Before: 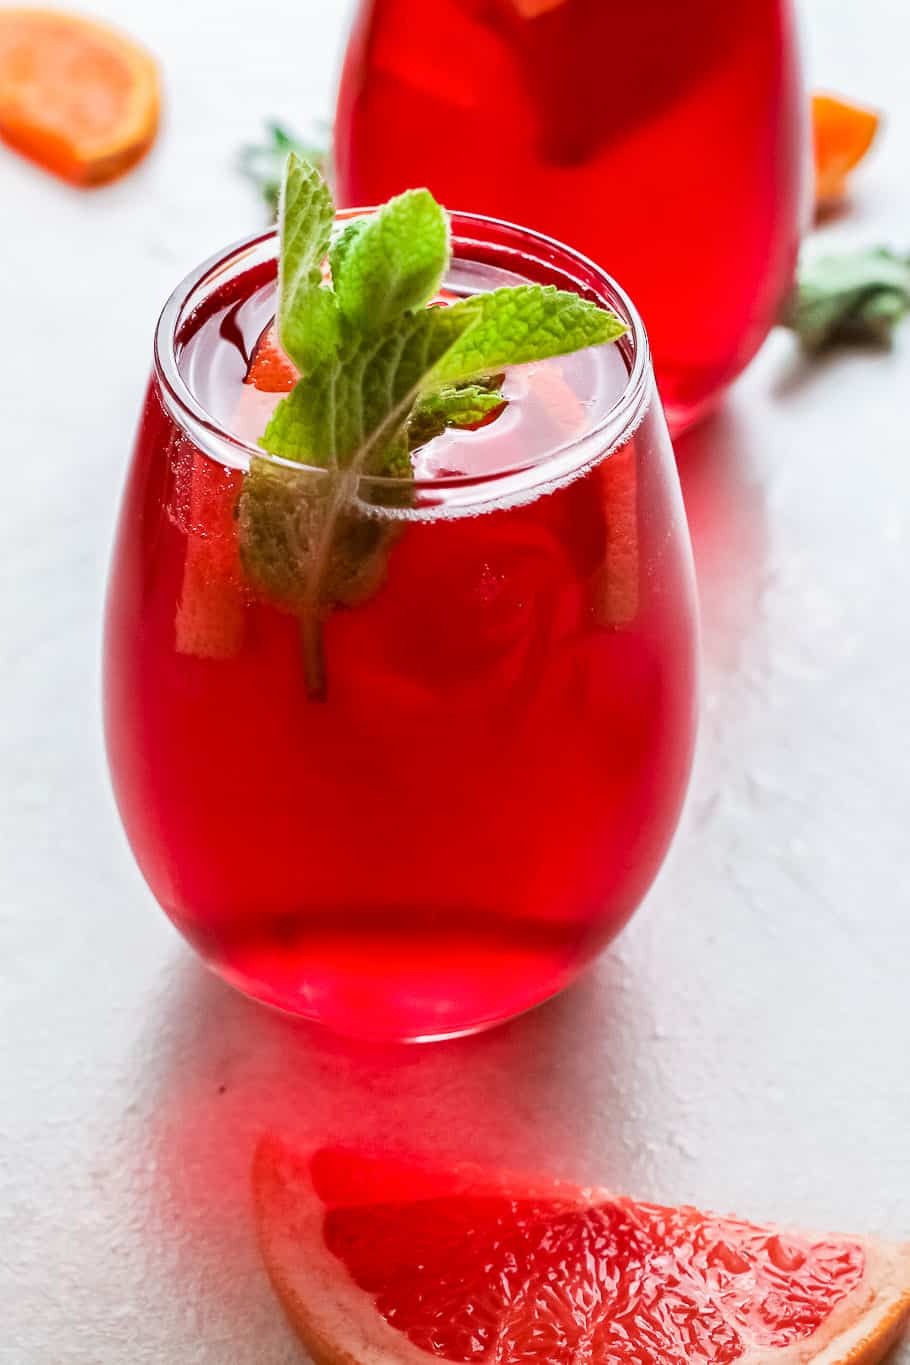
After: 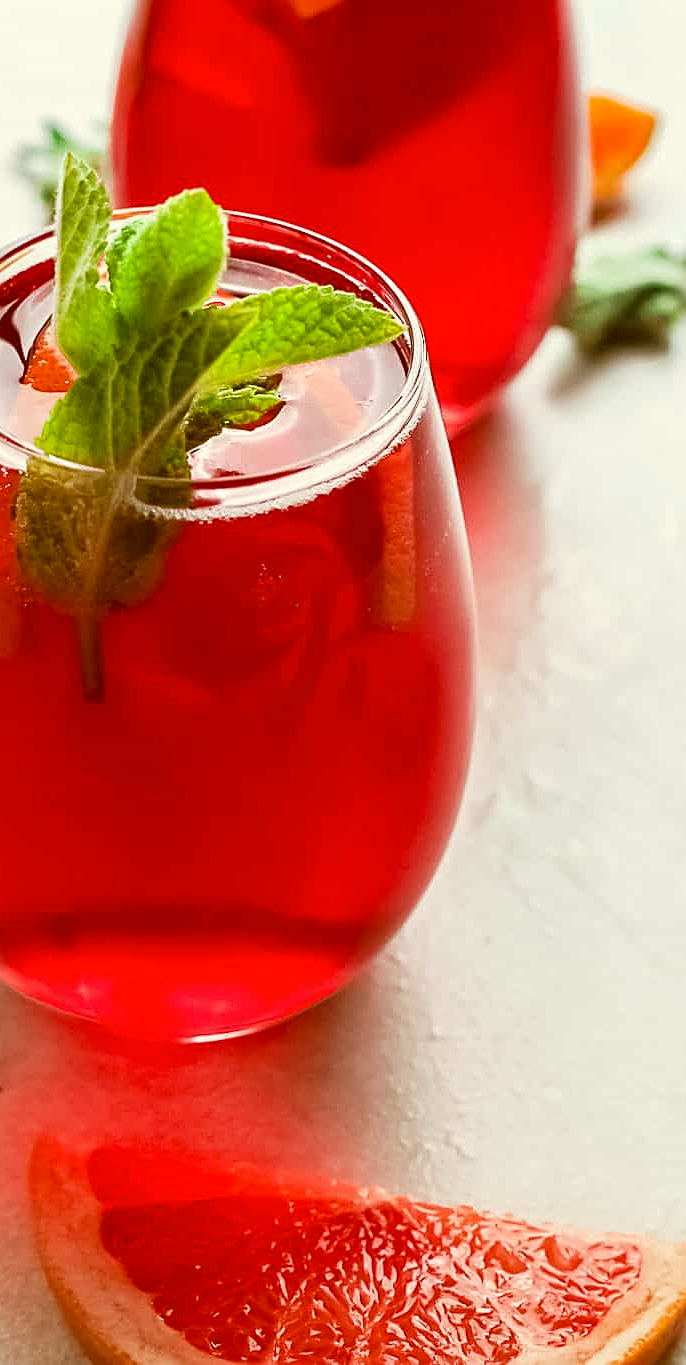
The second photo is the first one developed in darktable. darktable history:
color correction: highlights a* -1.43, highlights b* 10.12, shadows a* 0.395, shadows b* 19.35
sharpen: on, module defaults
crop and rotate: left 24.6%
